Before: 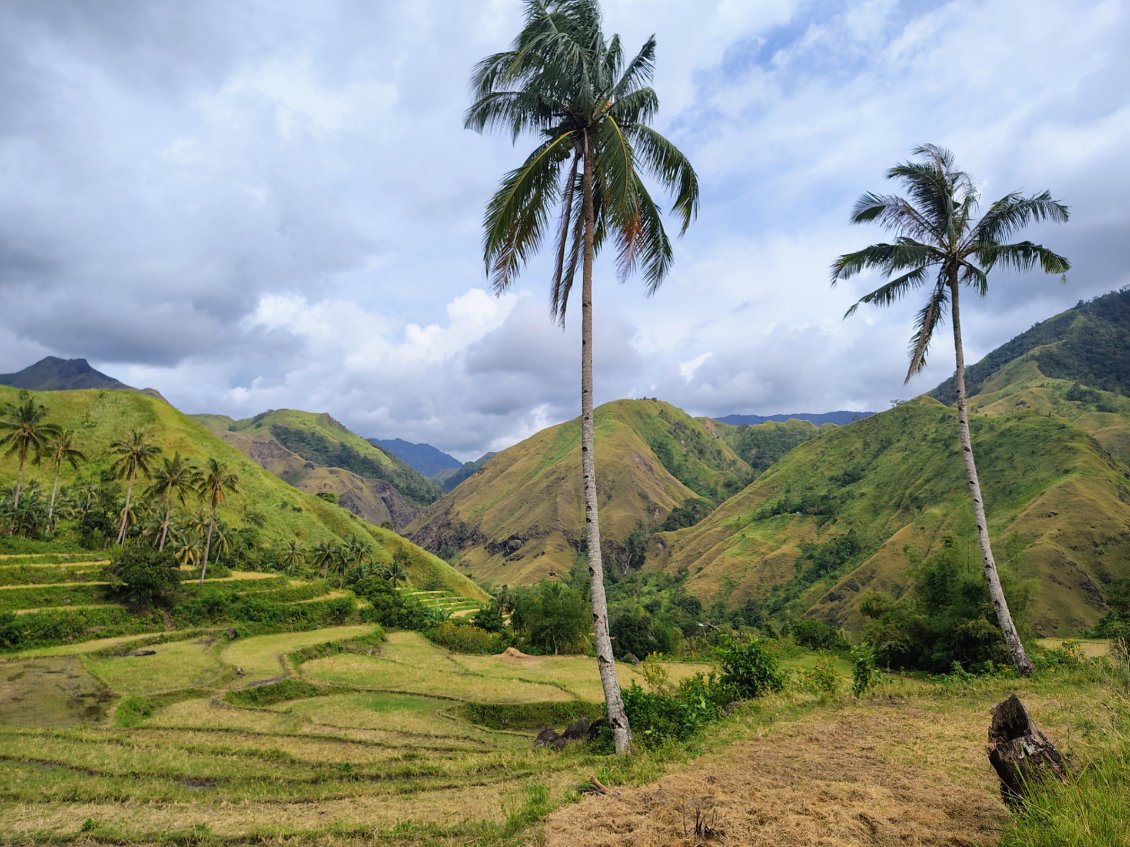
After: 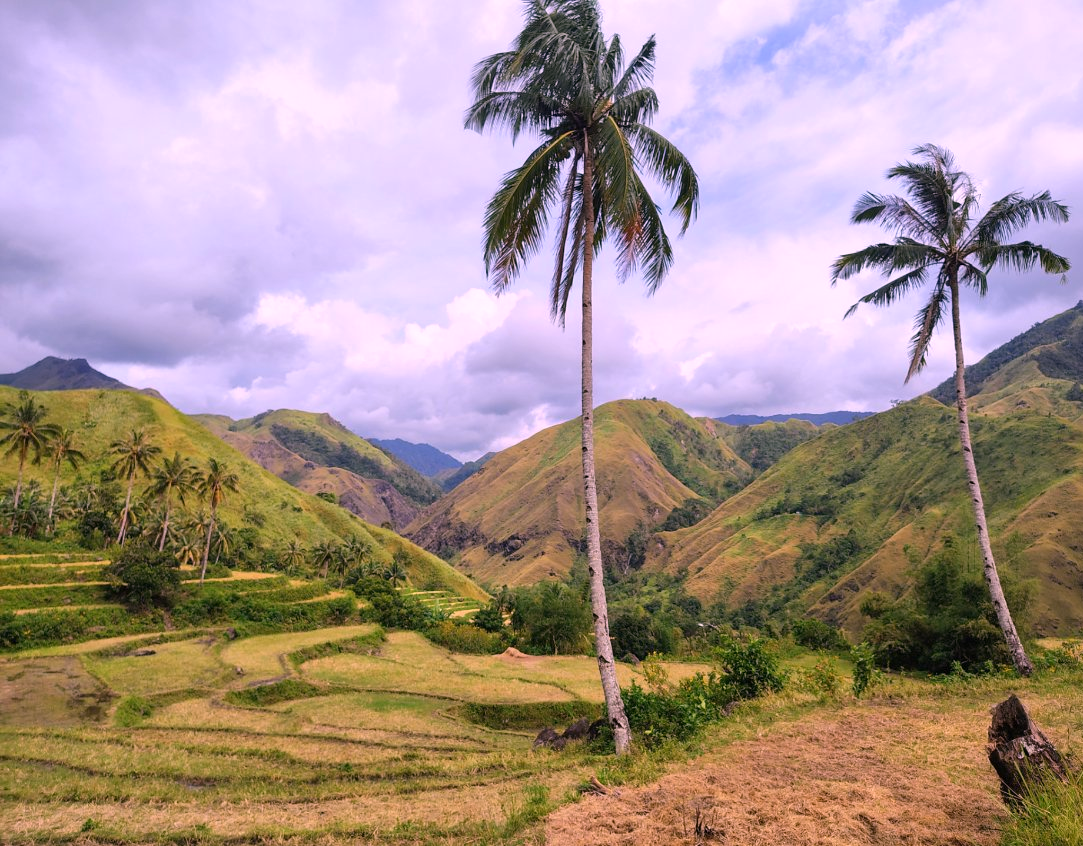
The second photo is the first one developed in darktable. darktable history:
white balance: red 1.188, blue 1.11
crop: right 4.126%, bottom 0.031%
